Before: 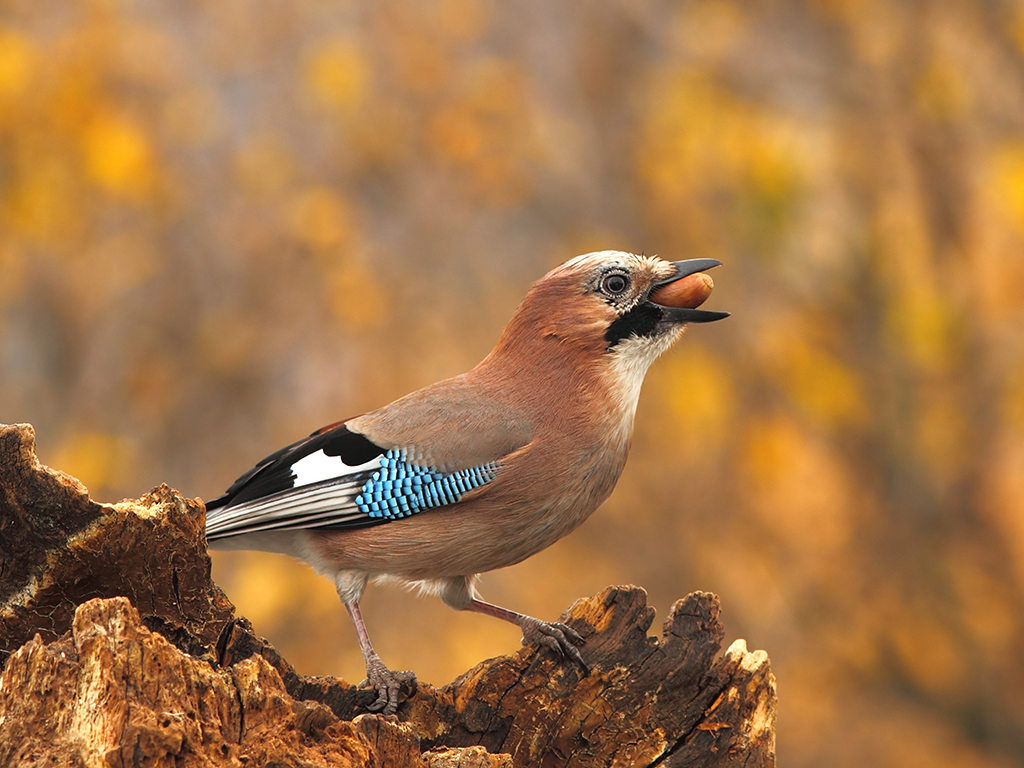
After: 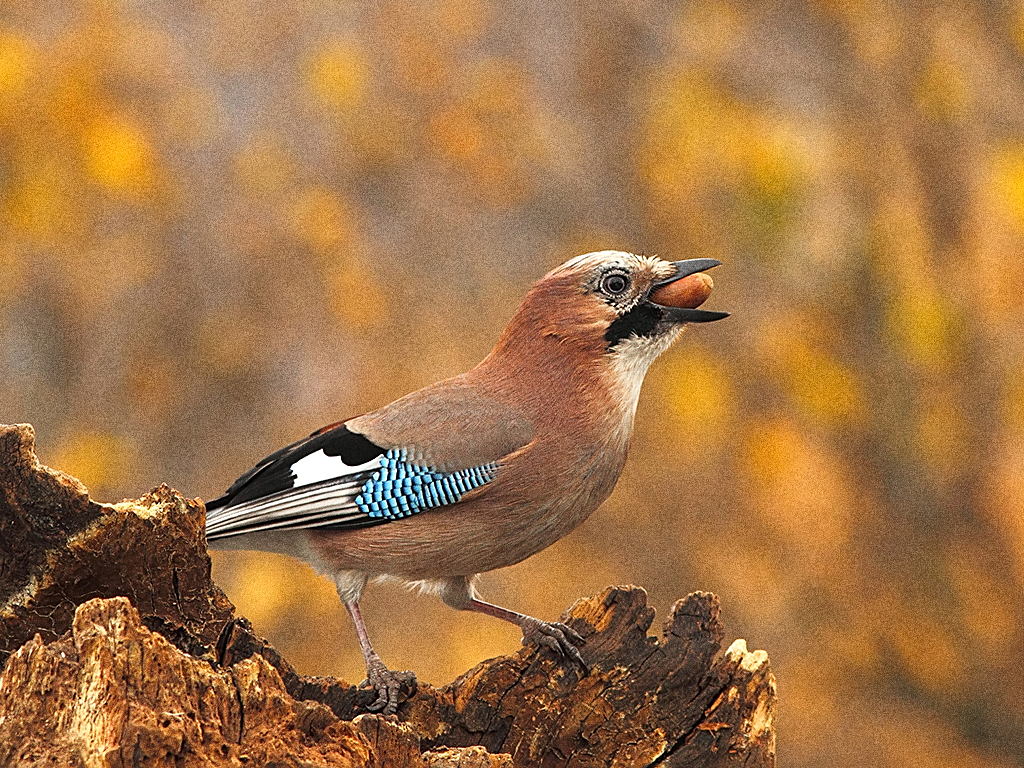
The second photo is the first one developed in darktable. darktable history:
grain: coarseness 10.62 ISO, strength 55.56%
sharpen: on, module defaults
